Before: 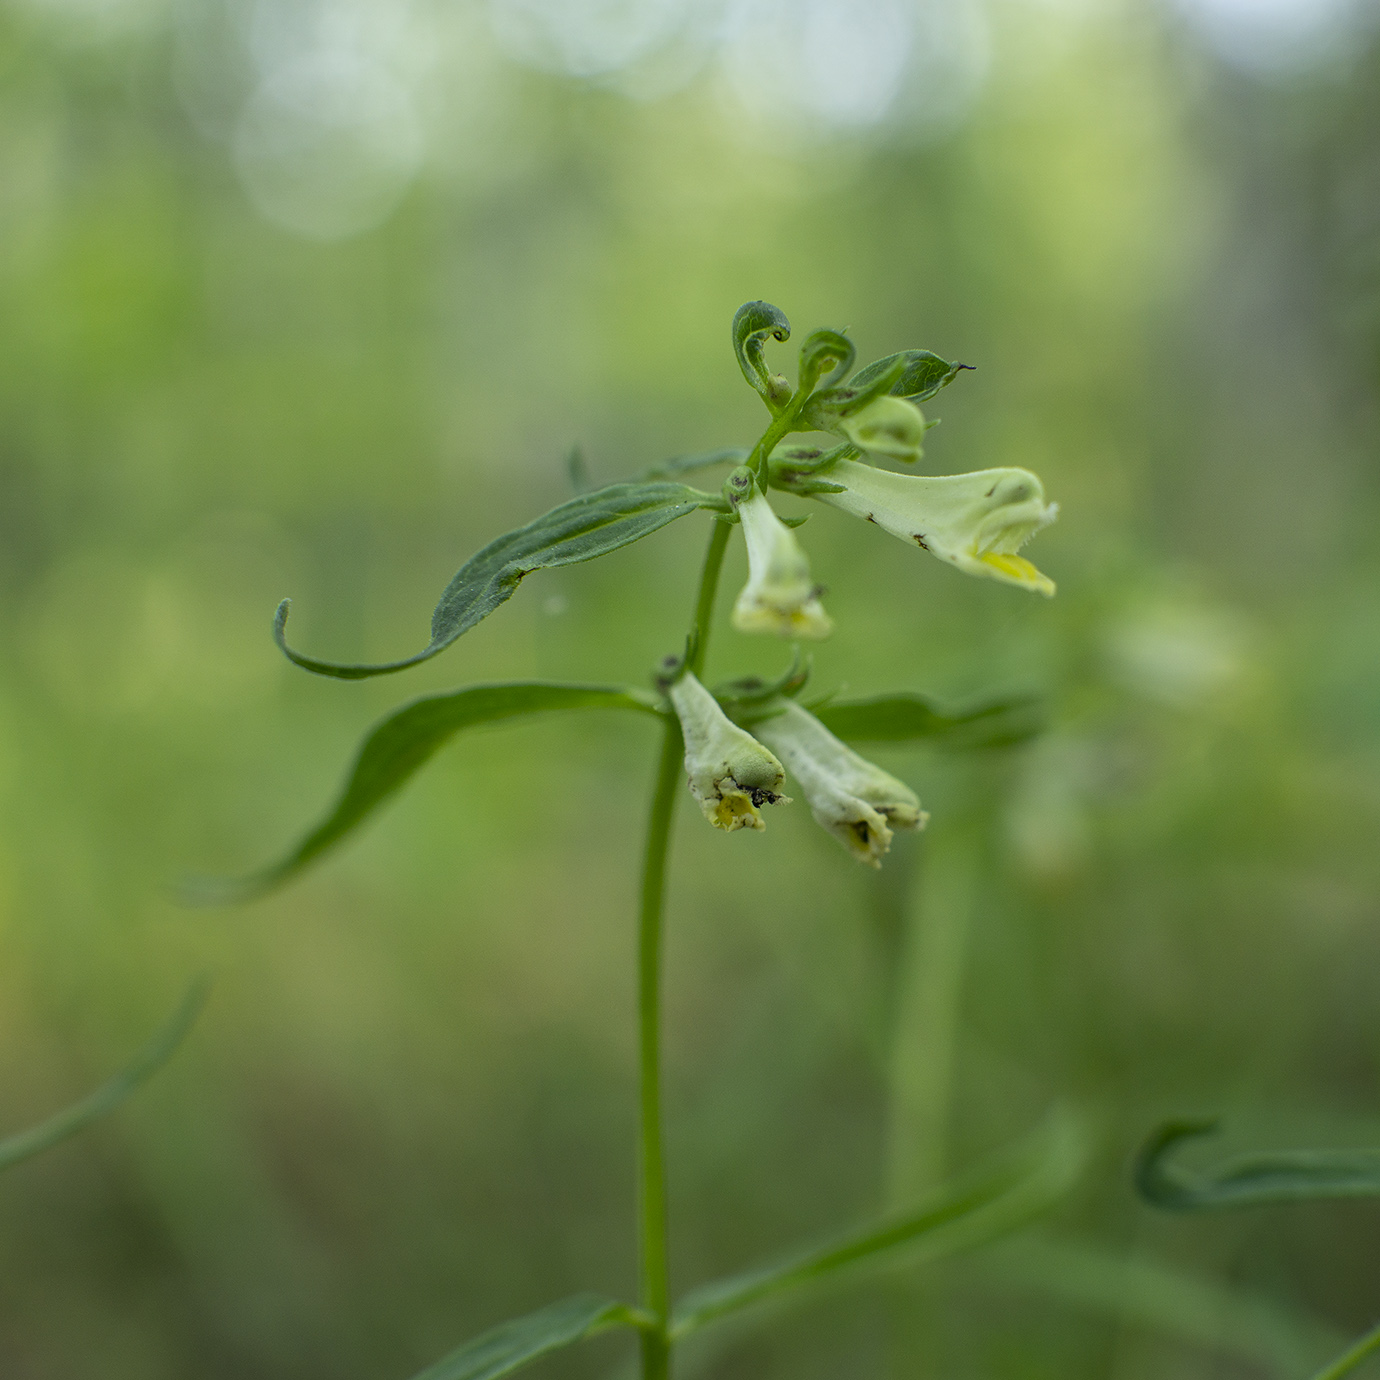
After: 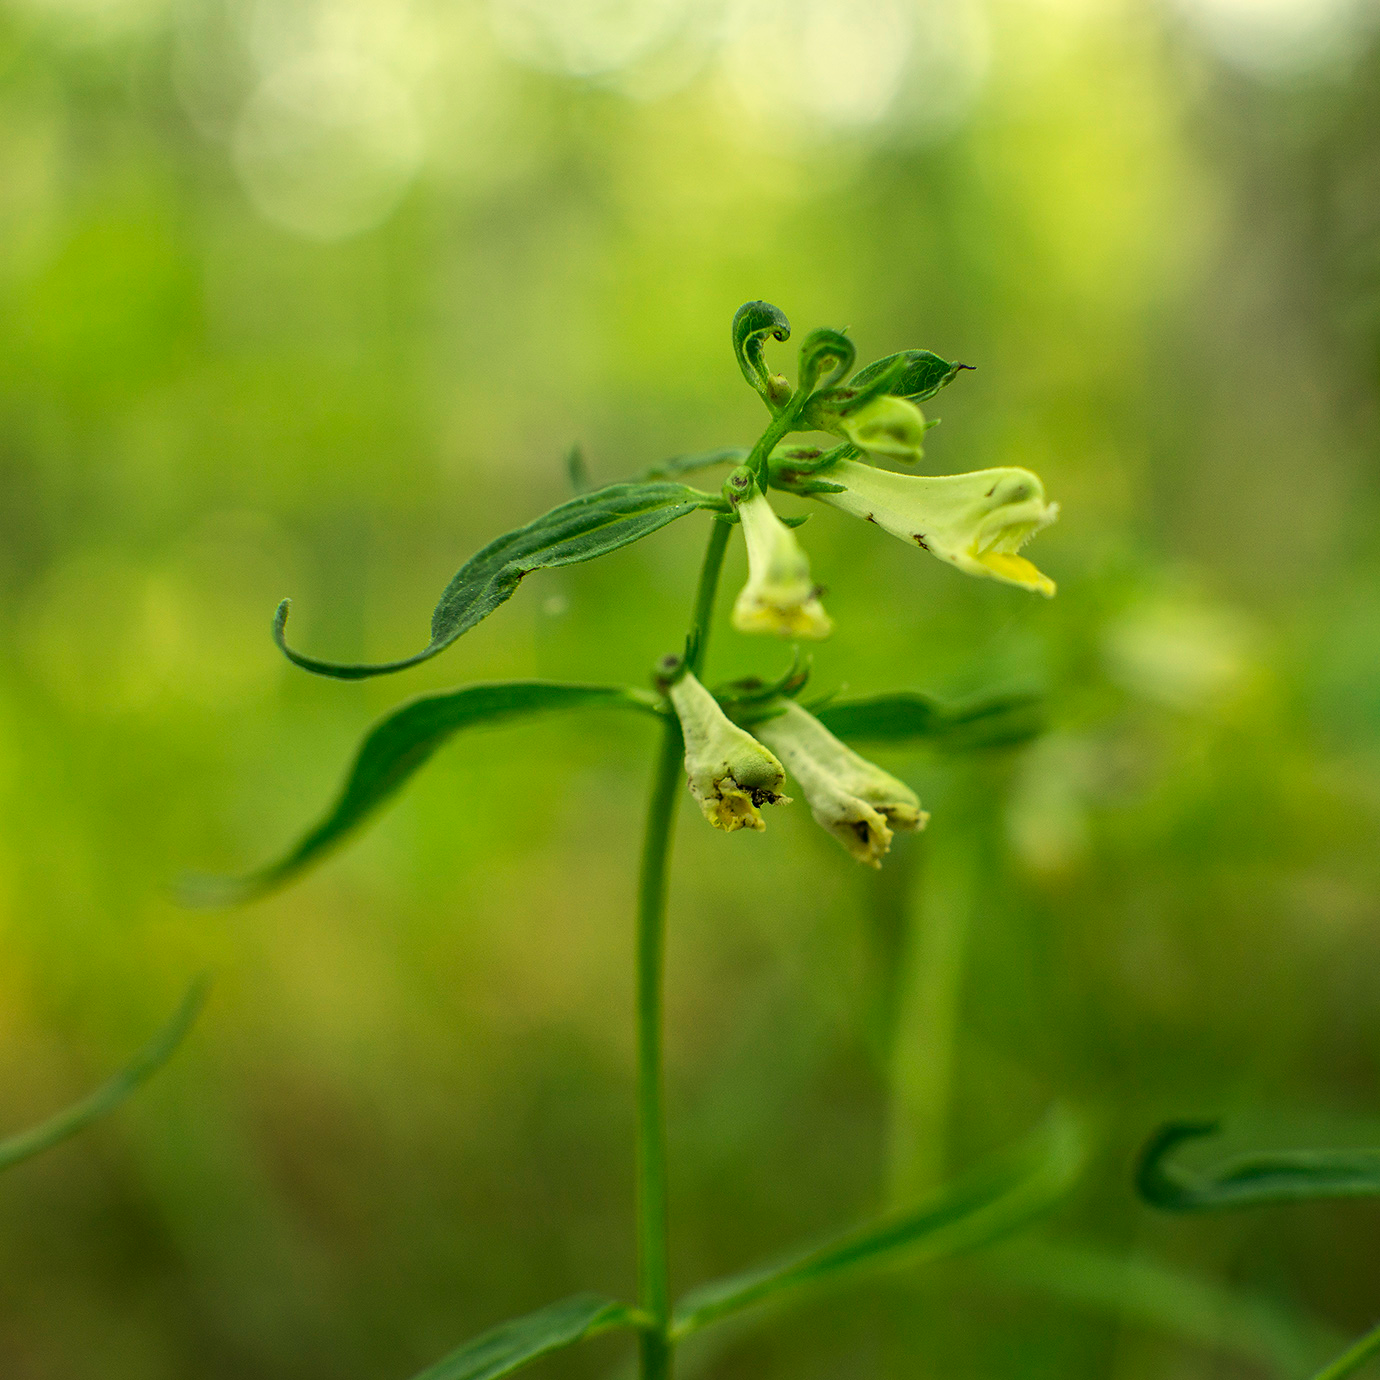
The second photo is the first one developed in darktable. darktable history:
white balance: red 1.08, blue 0.791
contrast brightness saturation: contrast 0.08, saturation 0.2
tone equalizer: -8 EV -0.417 EV, -7 EV -0.389 EV, -6 EV -0.333 EV, -5 EV -0.222 EV, -3 EV 0.222 EV, -2 EV 0.333 EV, -1 EV 0.389 EV, +0 EV 0.417 EV, edges refinement/feathering 500, mask exposure compensation -1.57 EV, preserve details no
